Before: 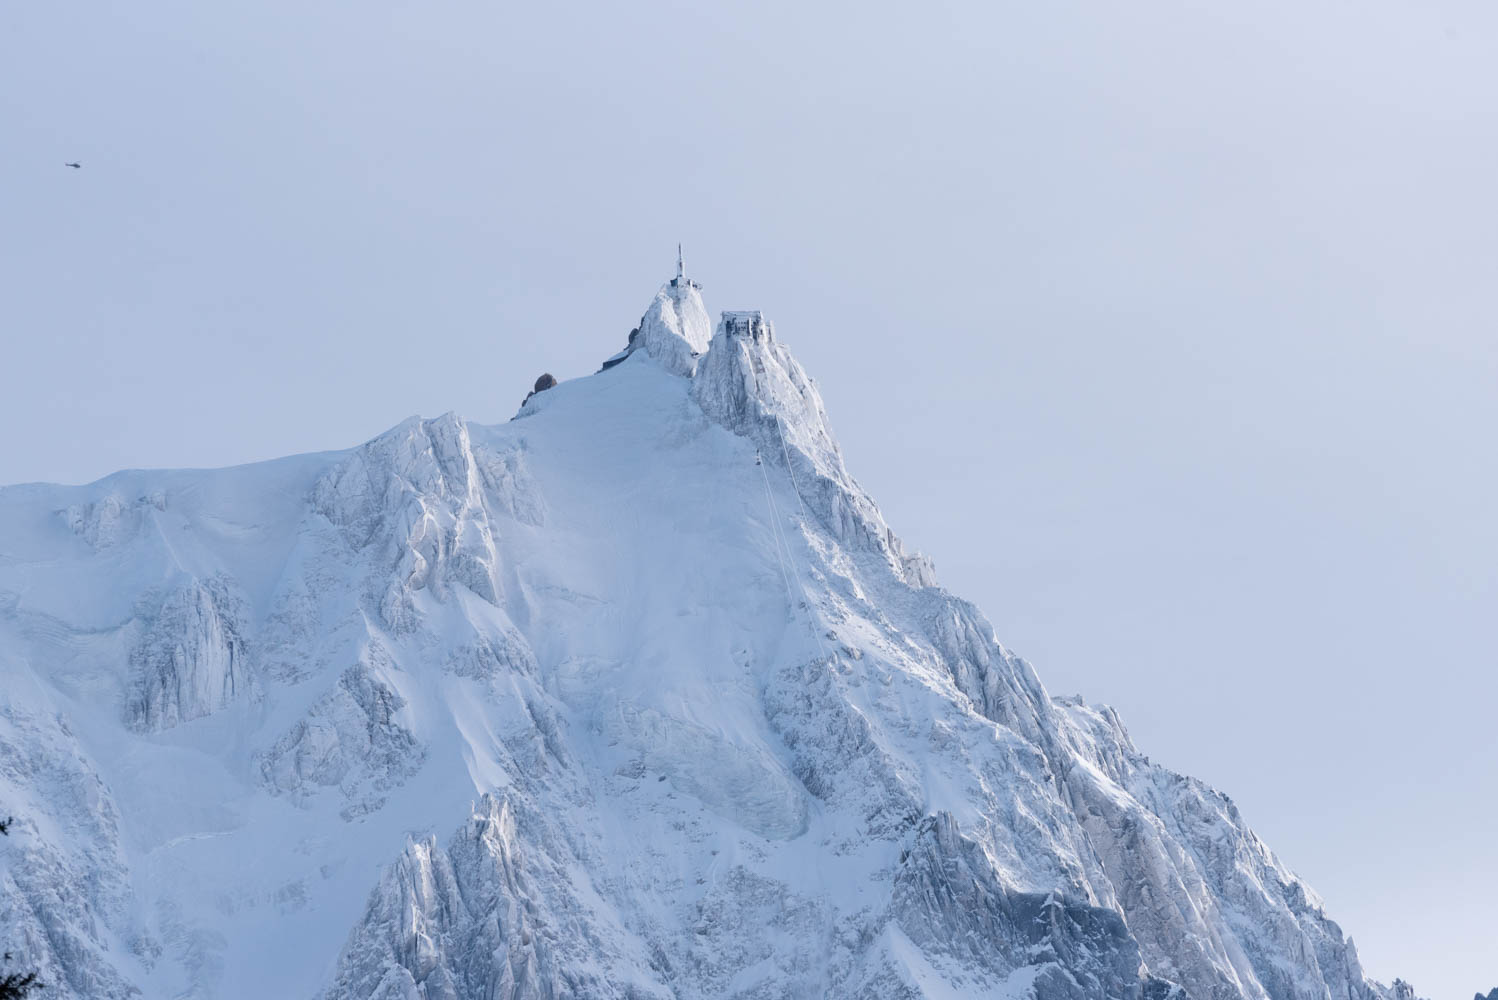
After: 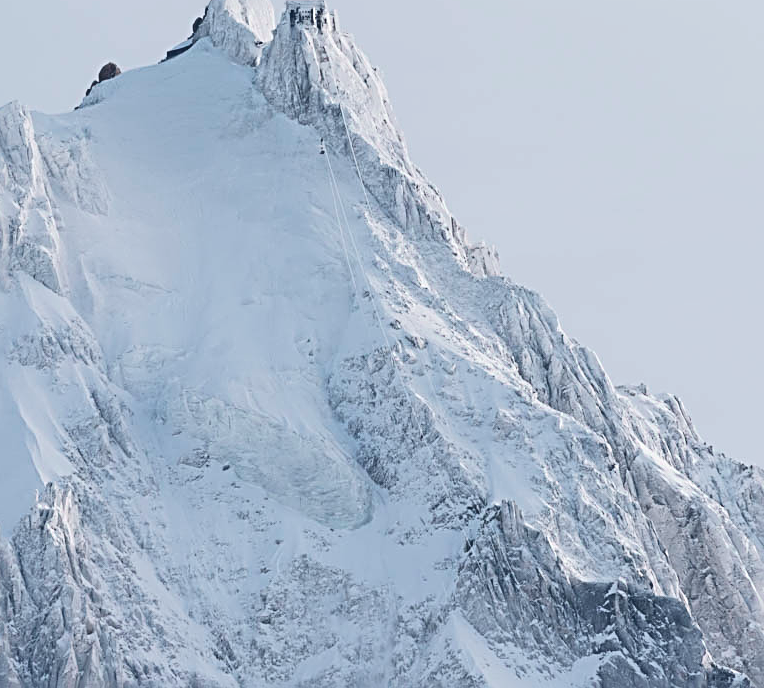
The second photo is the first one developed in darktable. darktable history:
crop and rotate: left 29.145%, top 31.166%, right 19.826%
sharpen: radius 3.046, amount 0.761
tone curve: curves: ch0 [(0, 0.087) (0.175, 0.178) (0.466, 0.498) (0.715, 0.764) (1, 0.961)]; ch1 [(0, 0) (0.437, 0.398) (0.476, 0.466) (0.505, 0.505) (0.534, 0.544) (0.612, 0.605) (0.641, 0.643) (1, 1)]; ch2 [(0, 0) (0.359, 0.379) (0.427, 0.453) (0.489, 0.495) (0.531, 0.534) (0.579, 0.579) (1, 1)], color space Lab, independent channels, preserve colors none
